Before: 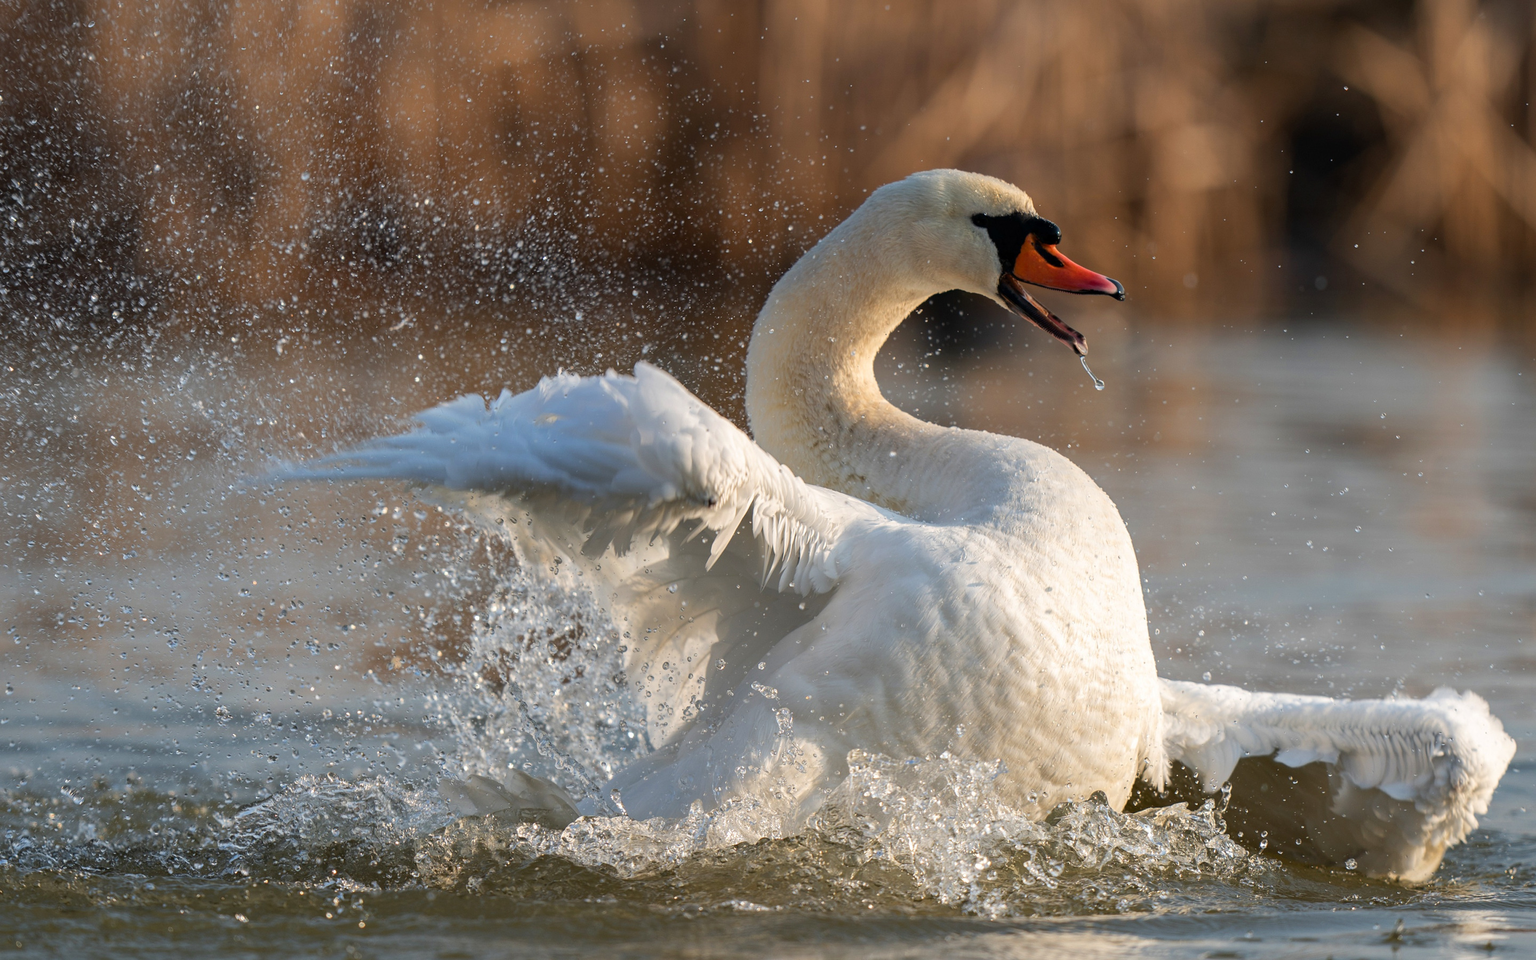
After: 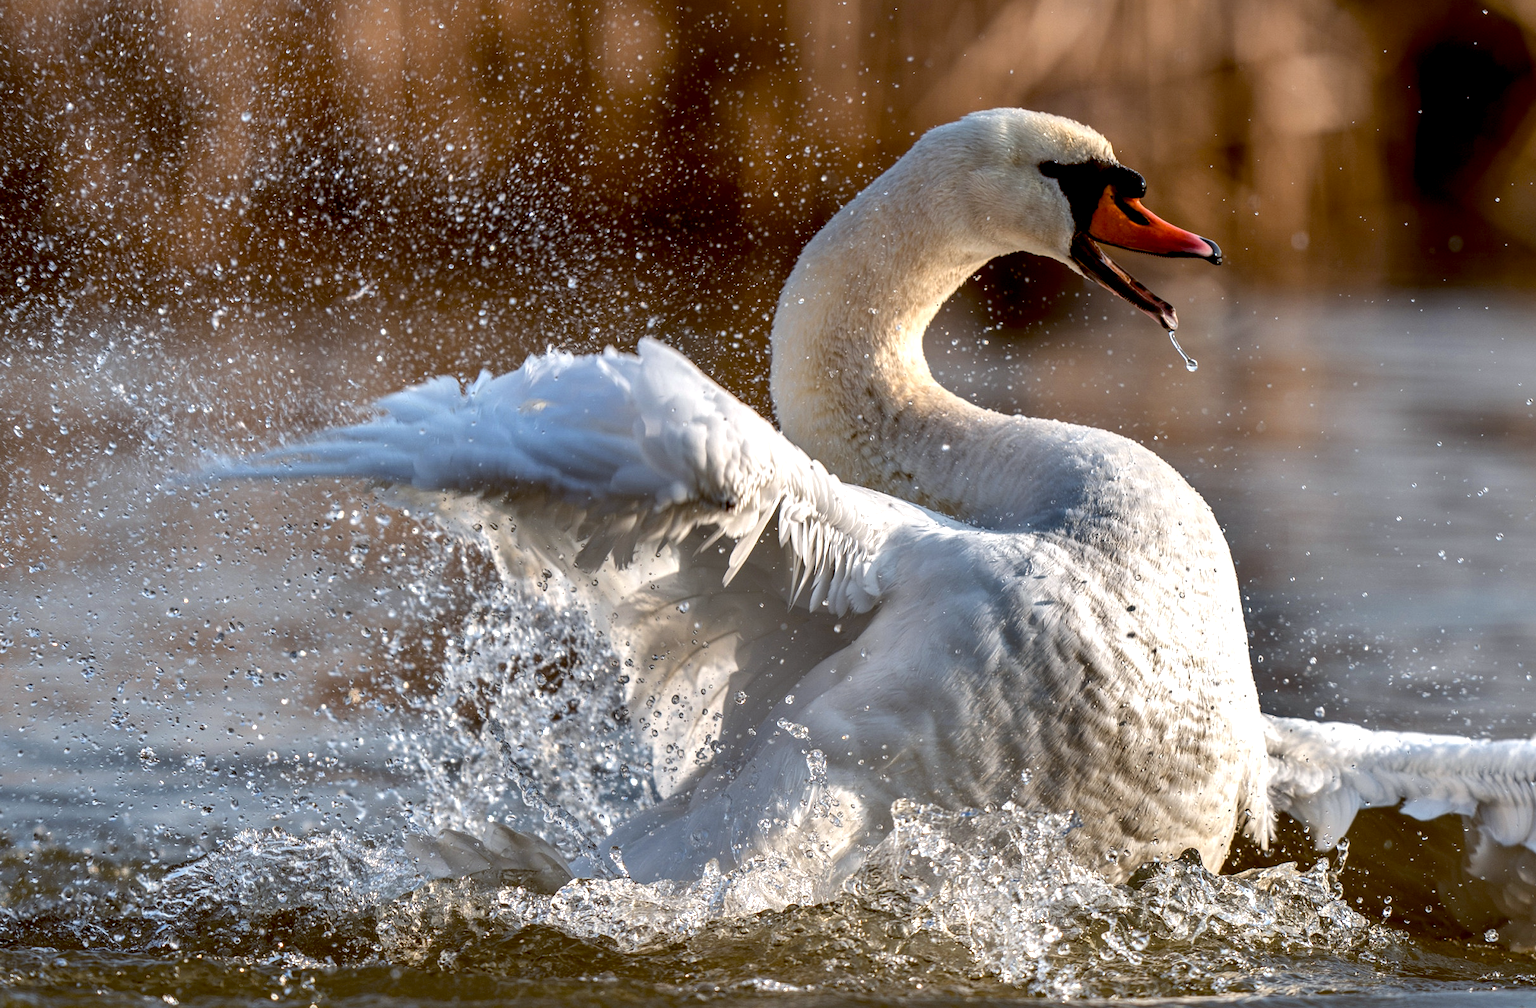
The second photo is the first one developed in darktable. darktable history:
shadows and highlights: shadows 20.91, highlights -82.73, soften with gaussian
crop: left 6.446%, top 8.188%, right 9.538%, bottom 3.548%
color balance: lift [1, 1.015, 1.004, 0.985], gamma [1, 0.958, 0.971, 1.042], gain [1, 0.956, 0.977, 1.044]
local contrast: highlights 65%, shadows 54%, detail 169%, midtone range 0.514
